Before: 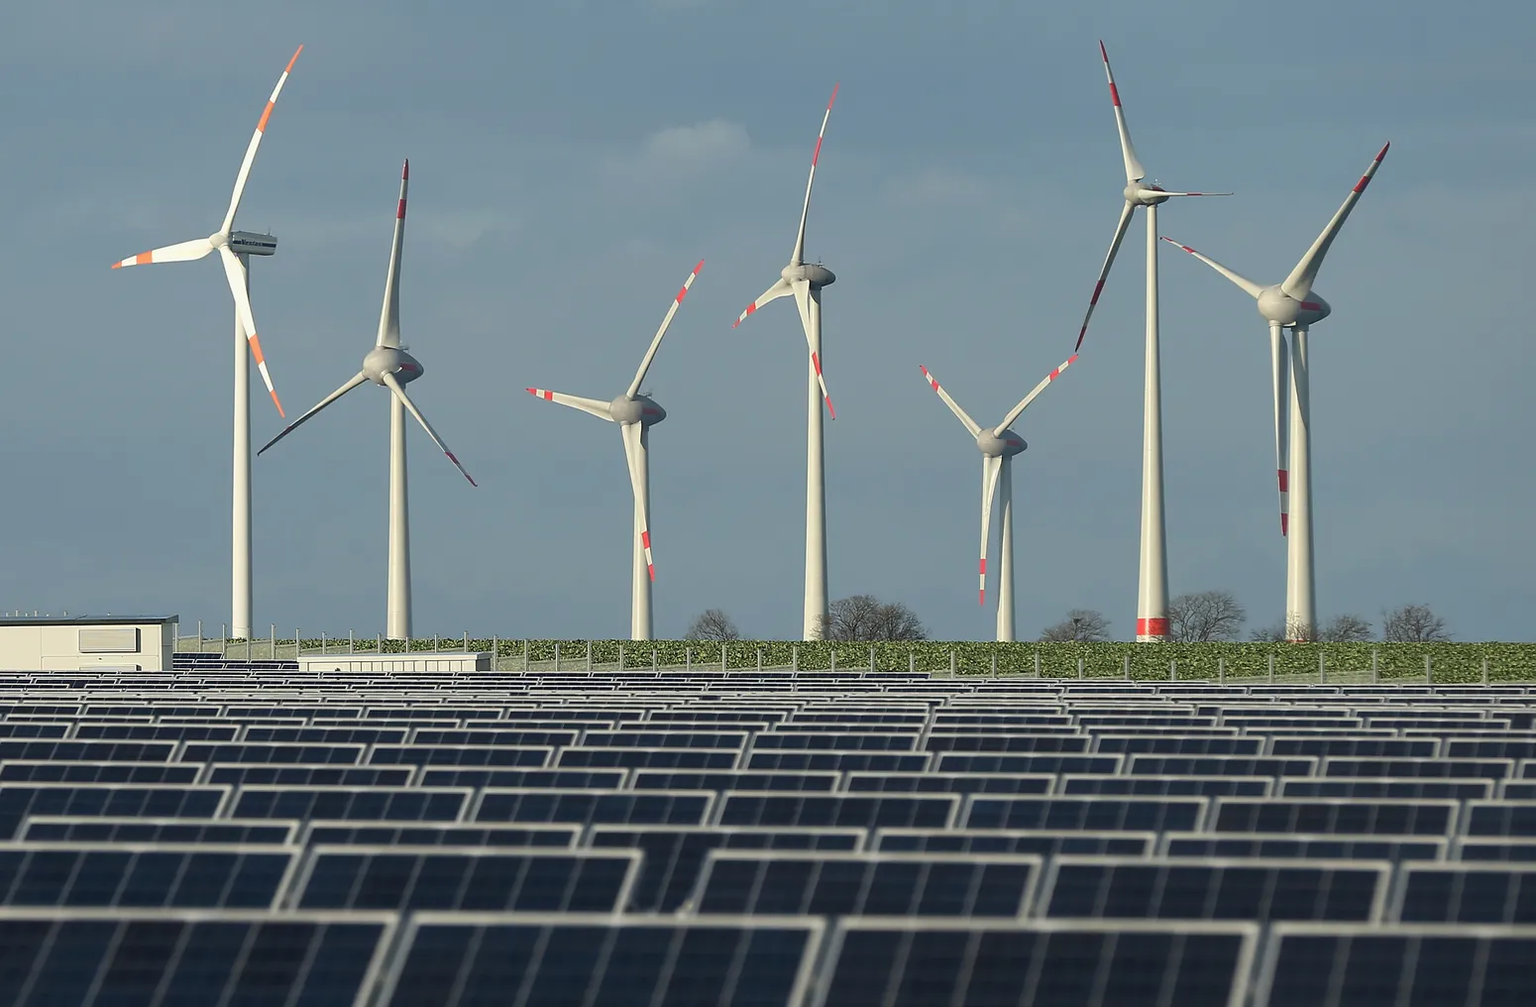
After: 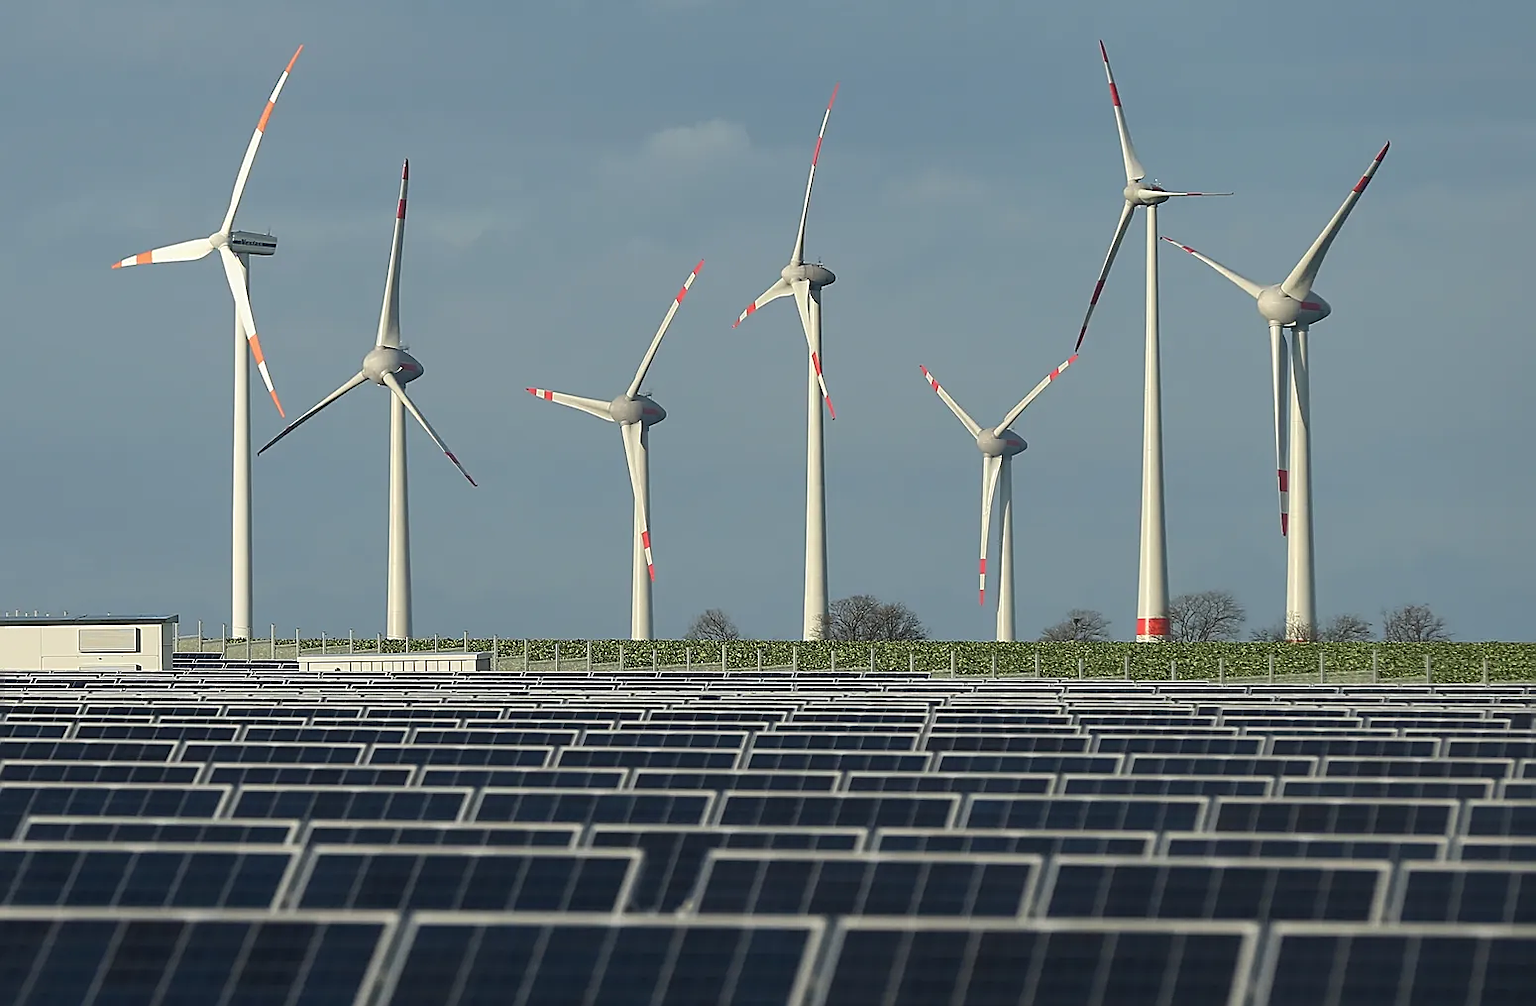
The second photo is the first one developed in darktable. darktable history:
sharpen: radius 1.982
